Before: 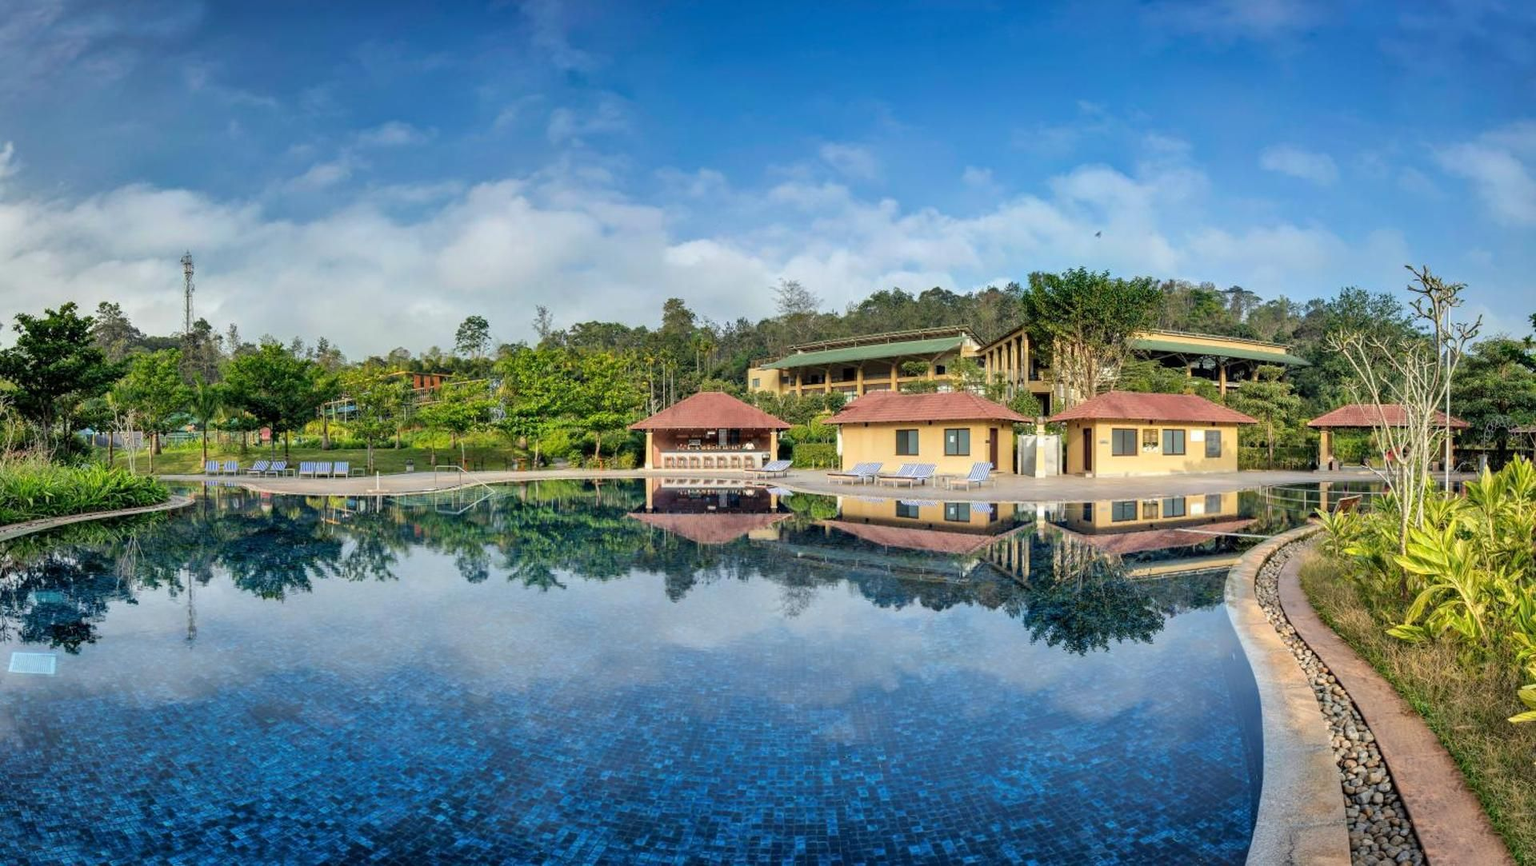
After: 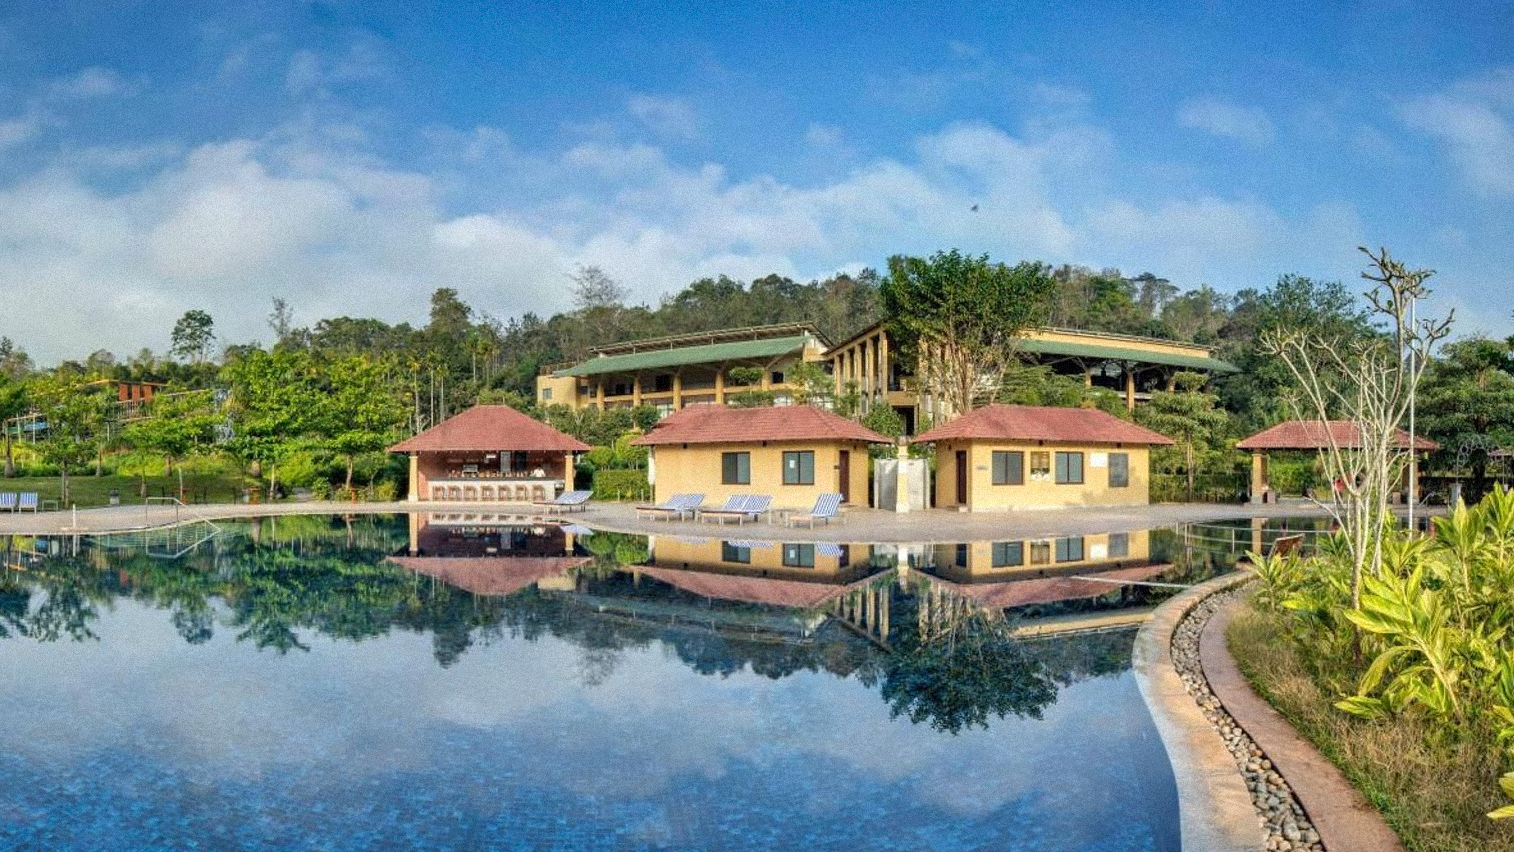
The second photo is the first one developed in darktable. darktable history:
grain: mid-tones bias 0%
crop and rotate: left 20.74%, top 7.912%, right 0.375%, bottom 13.378%
